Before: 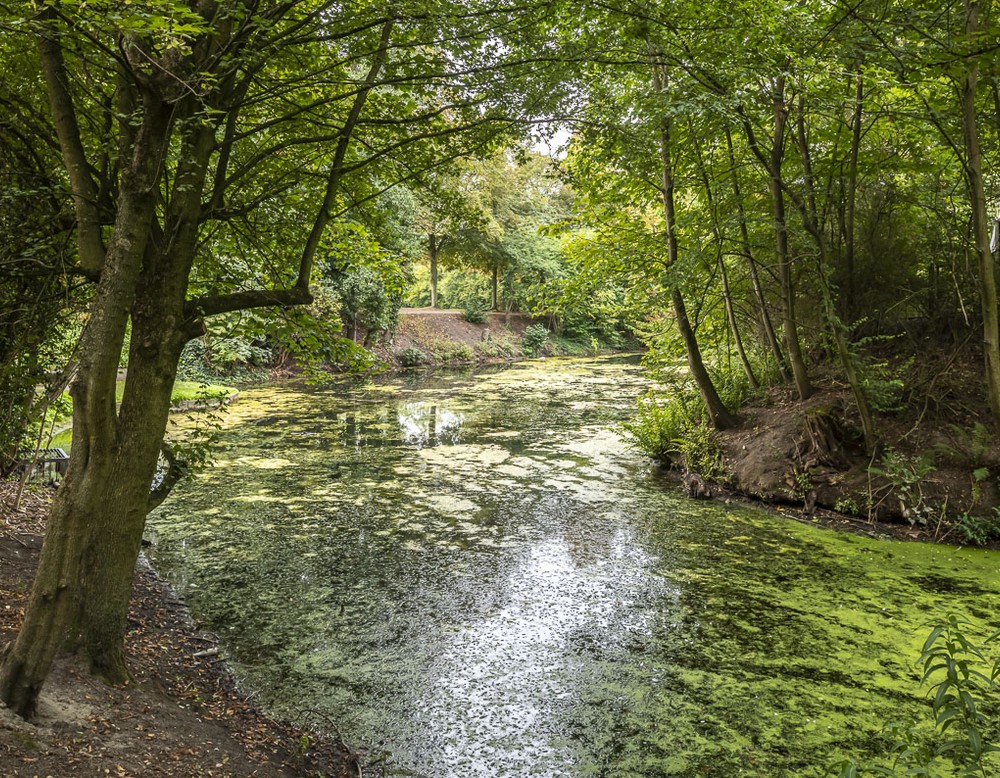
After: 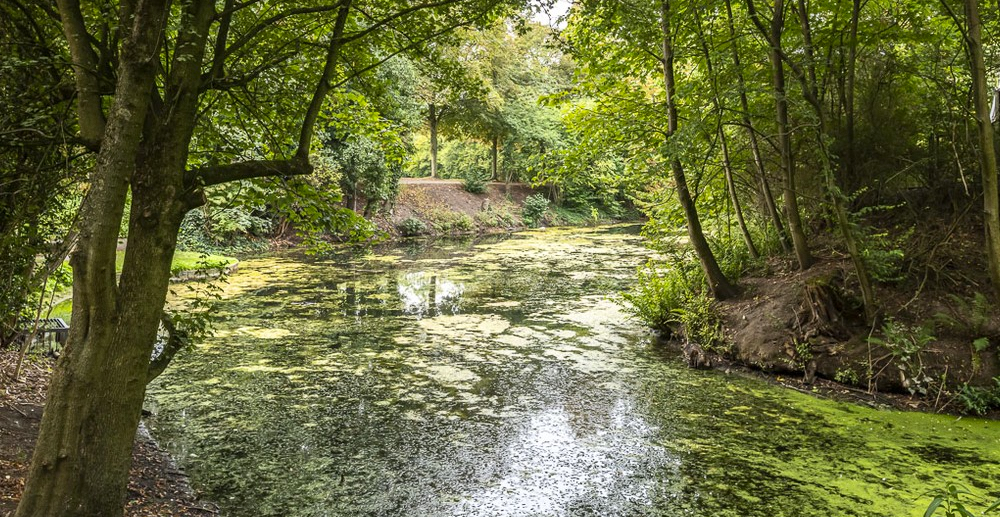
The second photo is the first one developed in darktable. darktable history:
grain: coarseness 14.57 ISO, strength 8.8%
contrast brightness saturation: contrast 0.1, brightness 0.03, saturation 0.09
rgb curve: mode RGB, independent channels
crop: top 16.727%, bottom 16.727%
